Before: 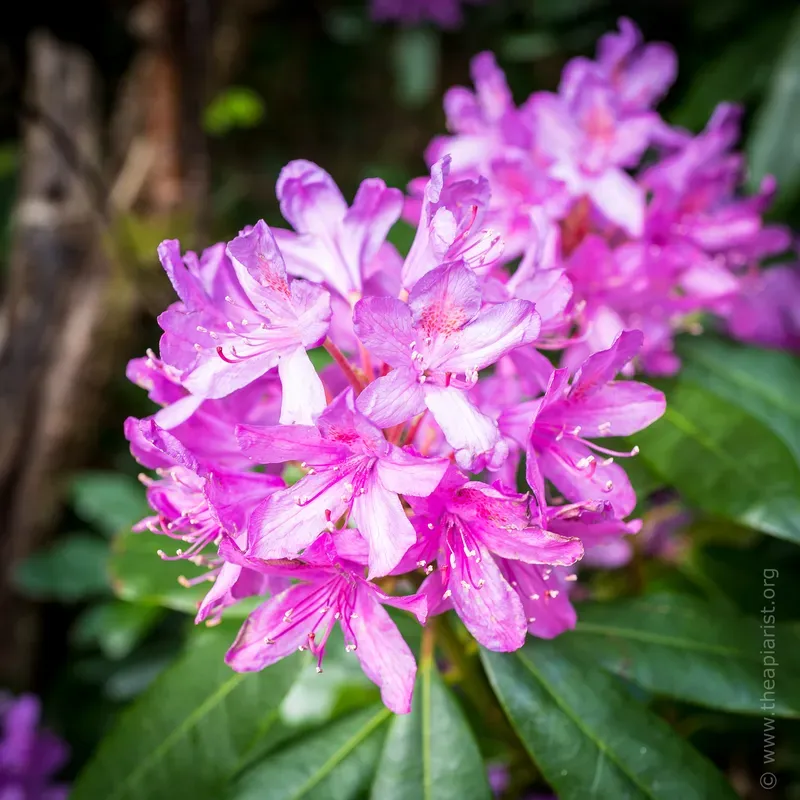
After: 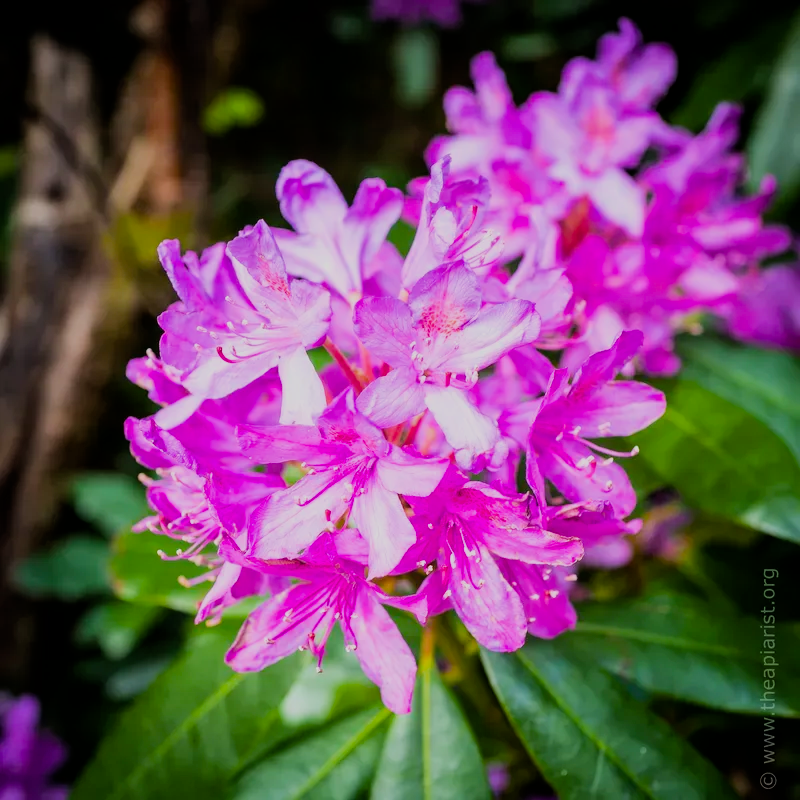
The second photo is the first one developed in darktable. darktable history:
filmic rgb: black relative exposure -7.65 EV, white relative exposure 4.56 EV, hardness 3.61, contrast 1.05
color balance rgb: perceptual saturation grading › global saturation 25%, global vibrance 20%
